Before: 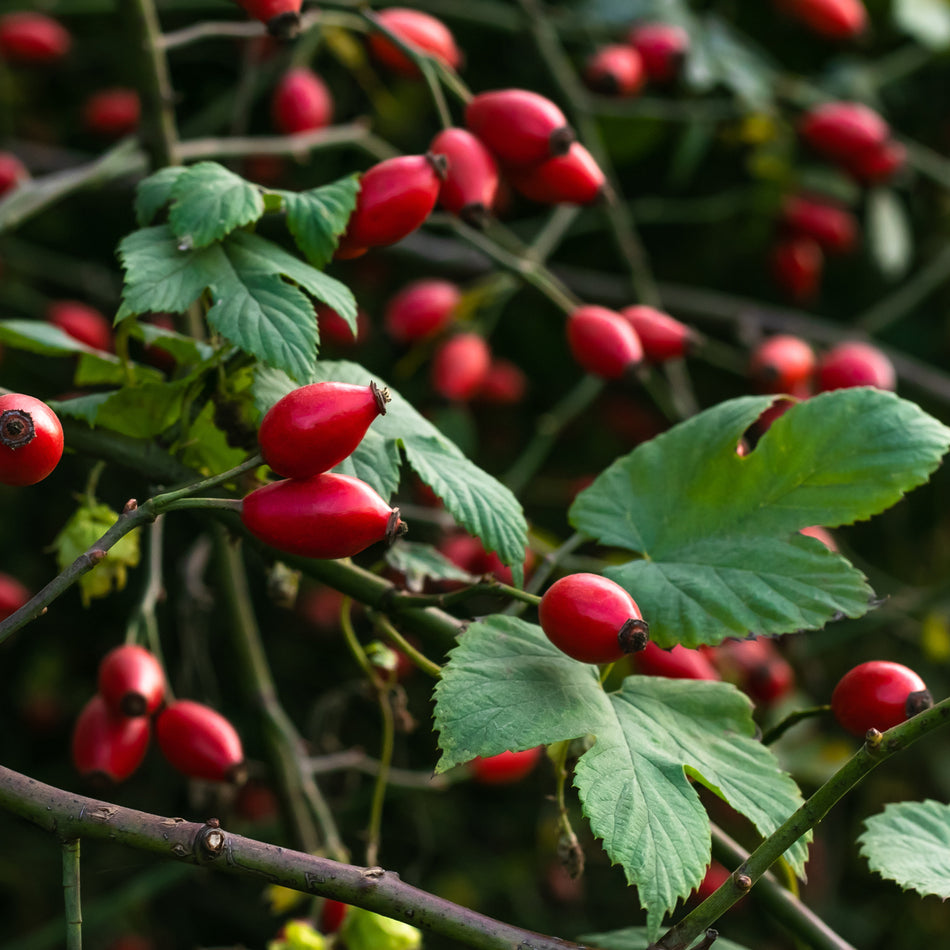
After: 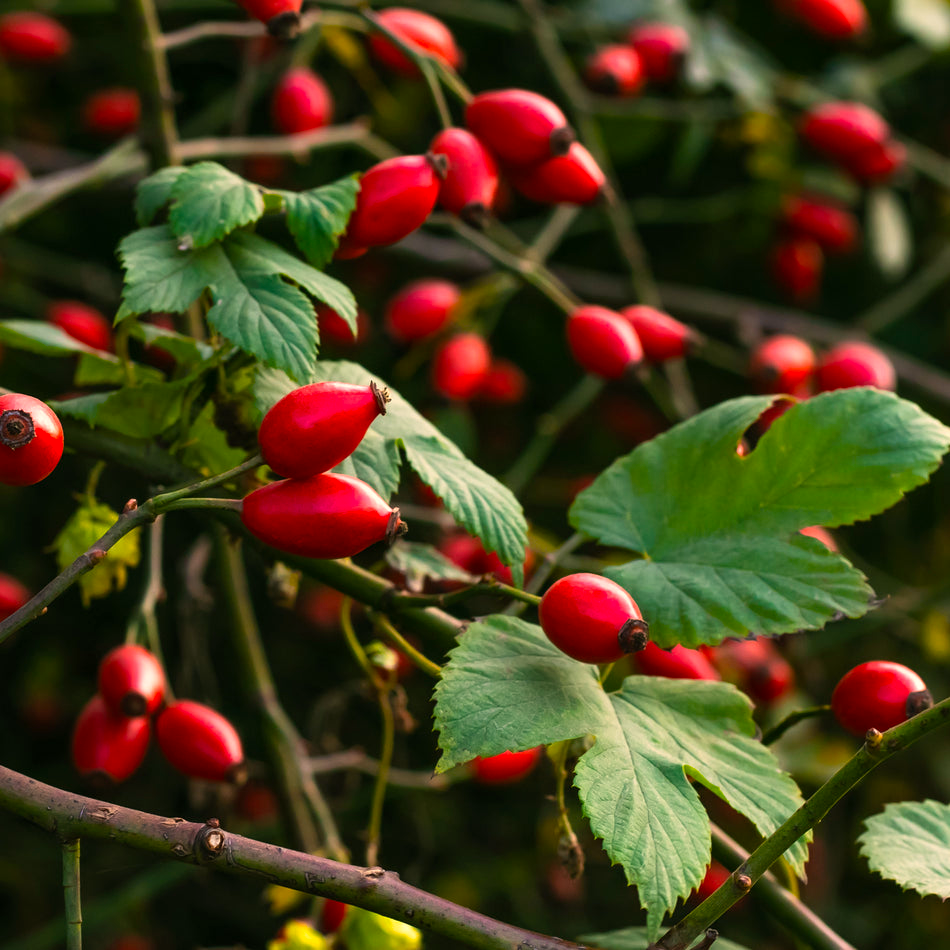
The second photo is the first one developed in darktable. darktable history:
color balance: output saturation 120%
white balance: red 1.127, blue 0.943
